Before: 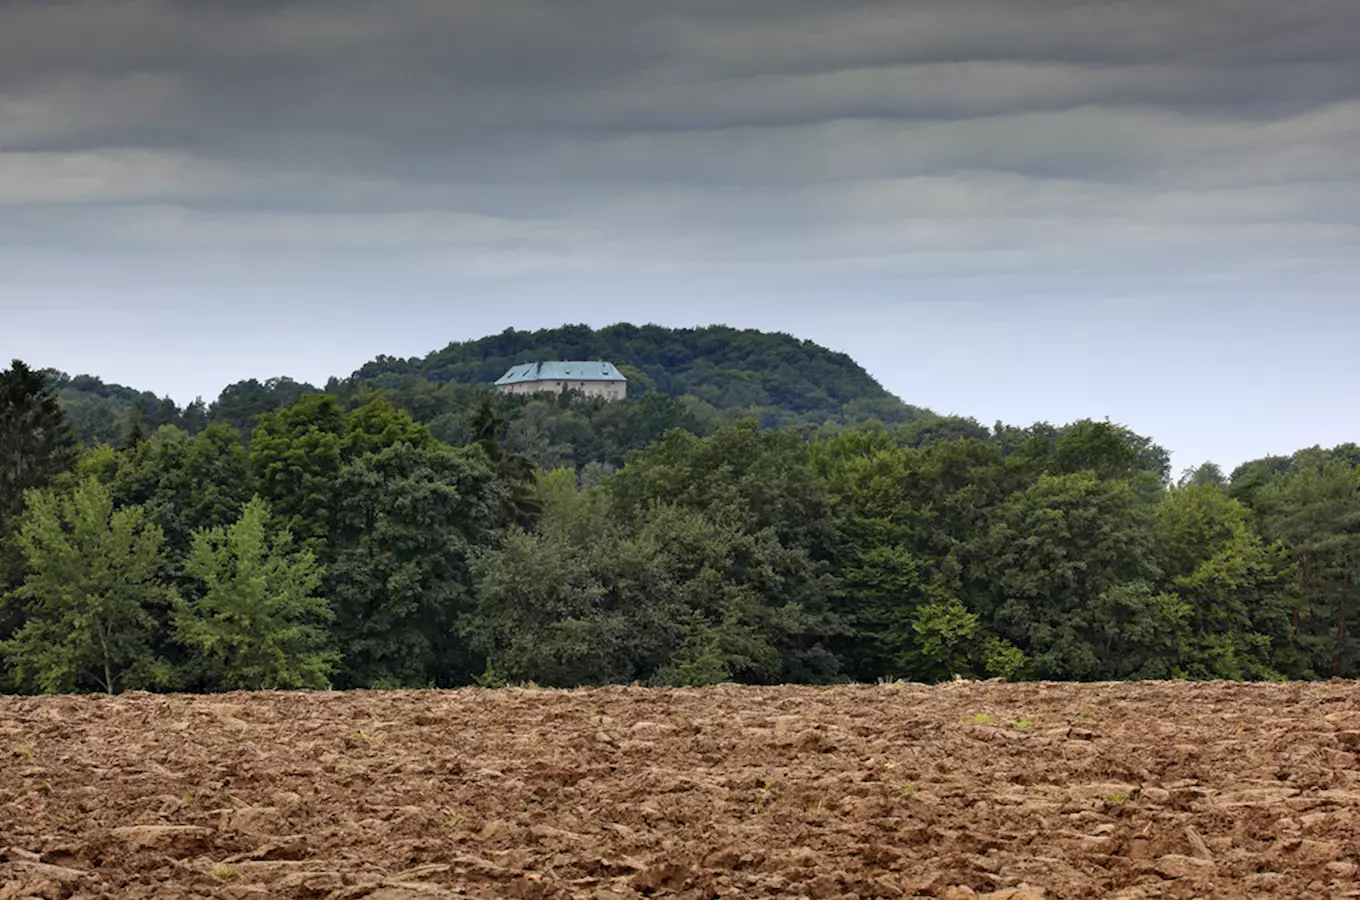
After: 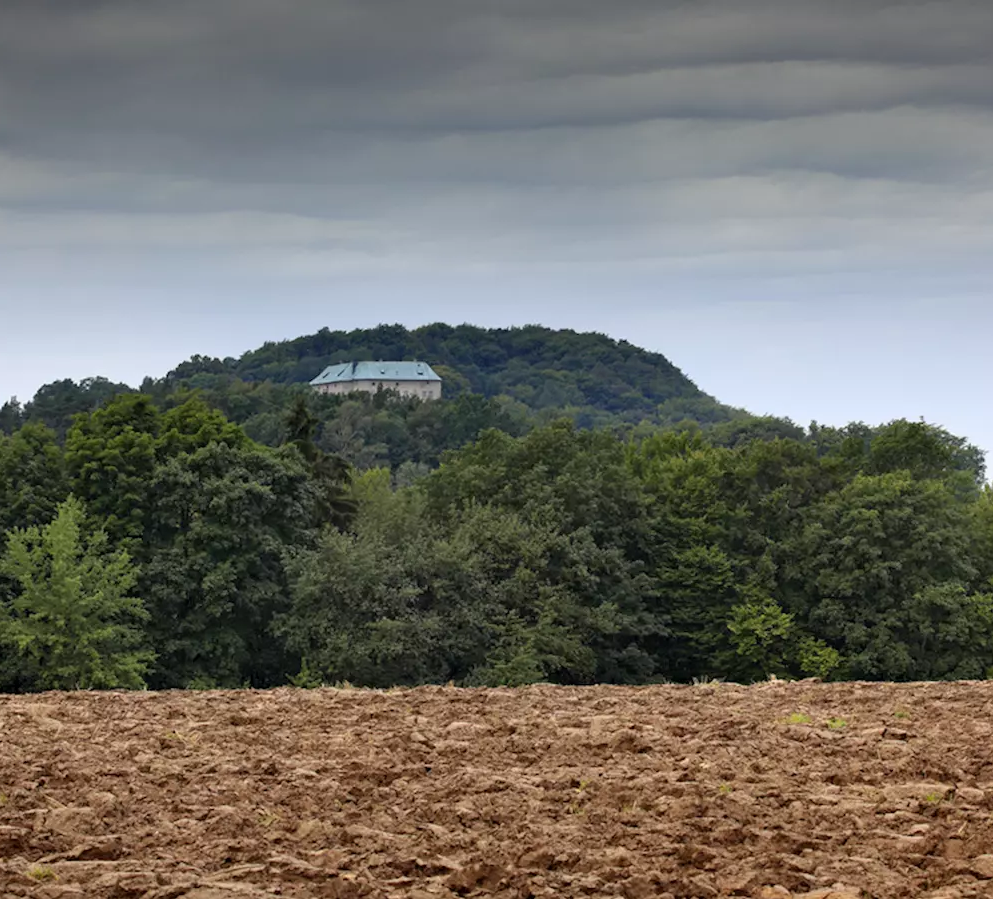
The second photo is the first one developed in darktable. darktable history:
crop: left 13.654%, top 0%, right 13.282%
